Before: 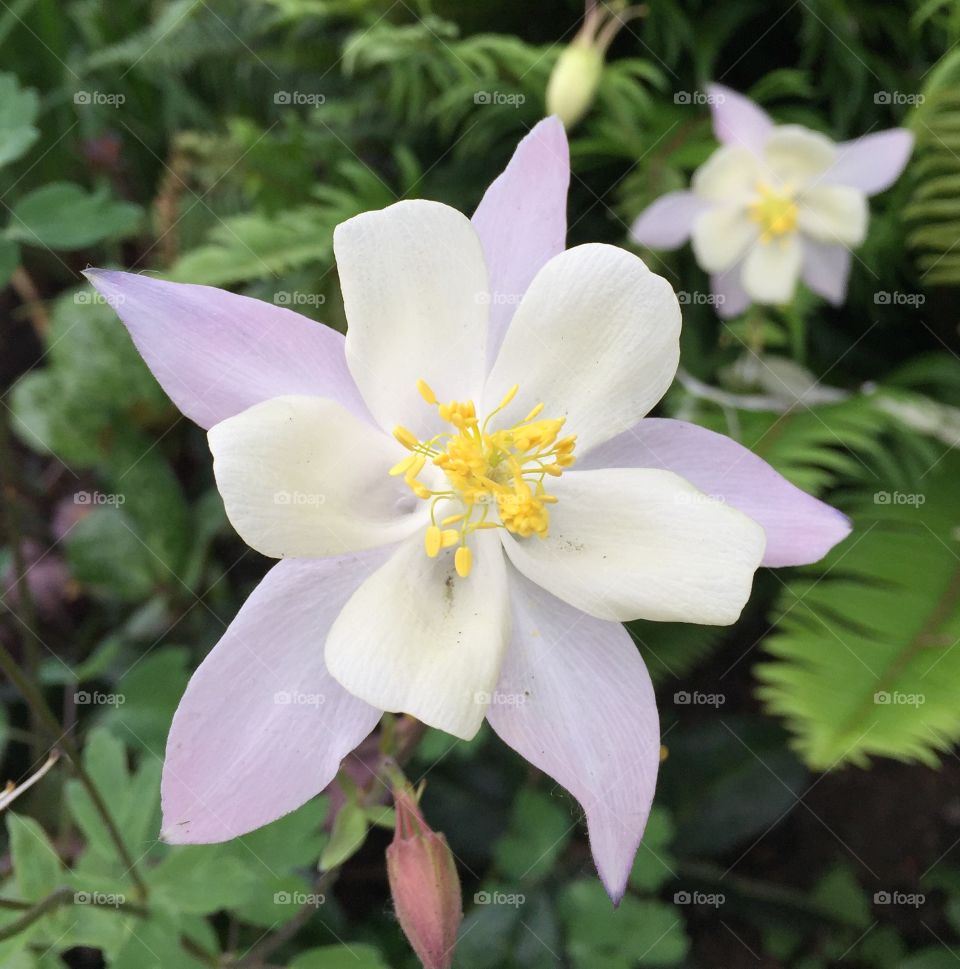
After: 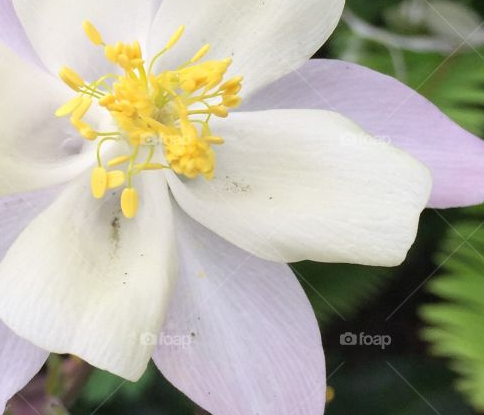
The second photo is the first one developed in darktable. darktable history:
crop: left 34.841%, top 37.104%, right 14.639%, bottom 20.012%
